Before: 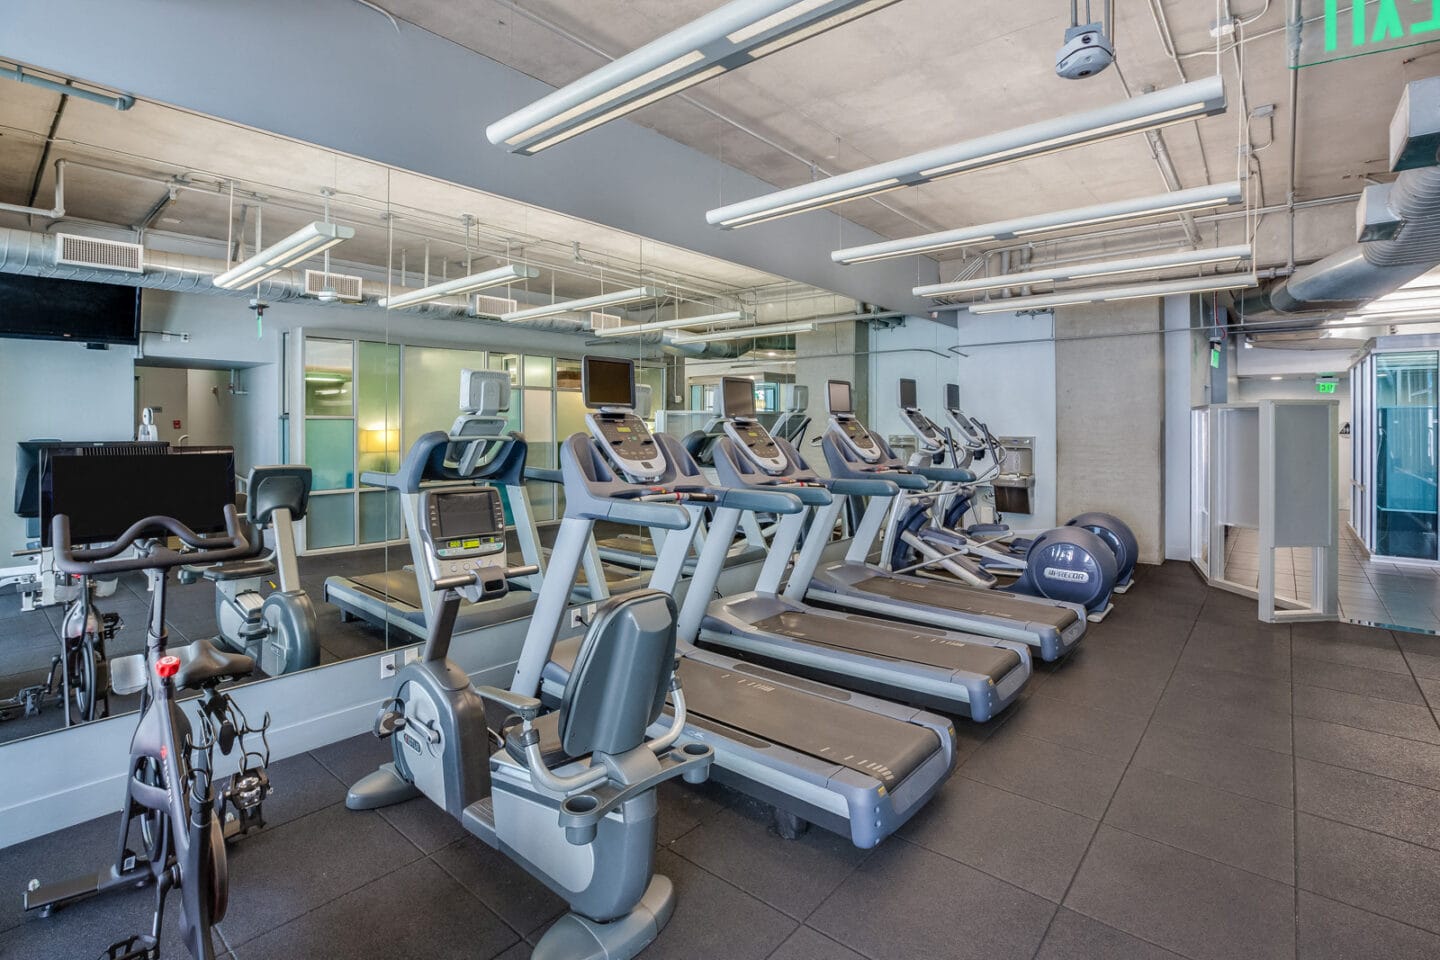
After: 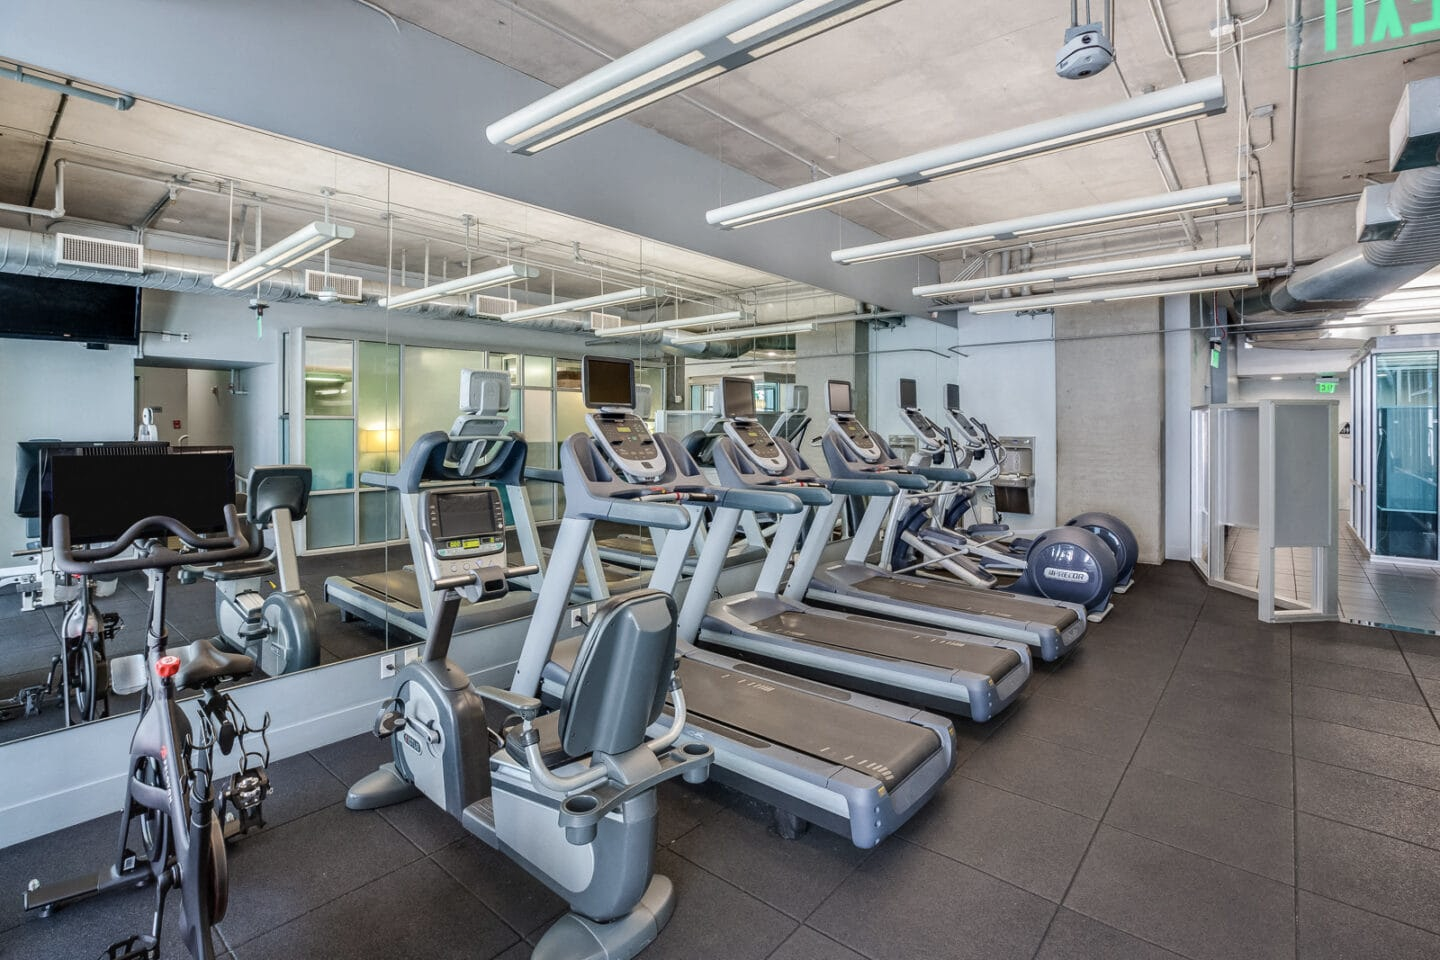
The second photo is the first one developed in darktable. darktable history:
contrast brightness saturation: contrast 0.114, saturation -0.175
